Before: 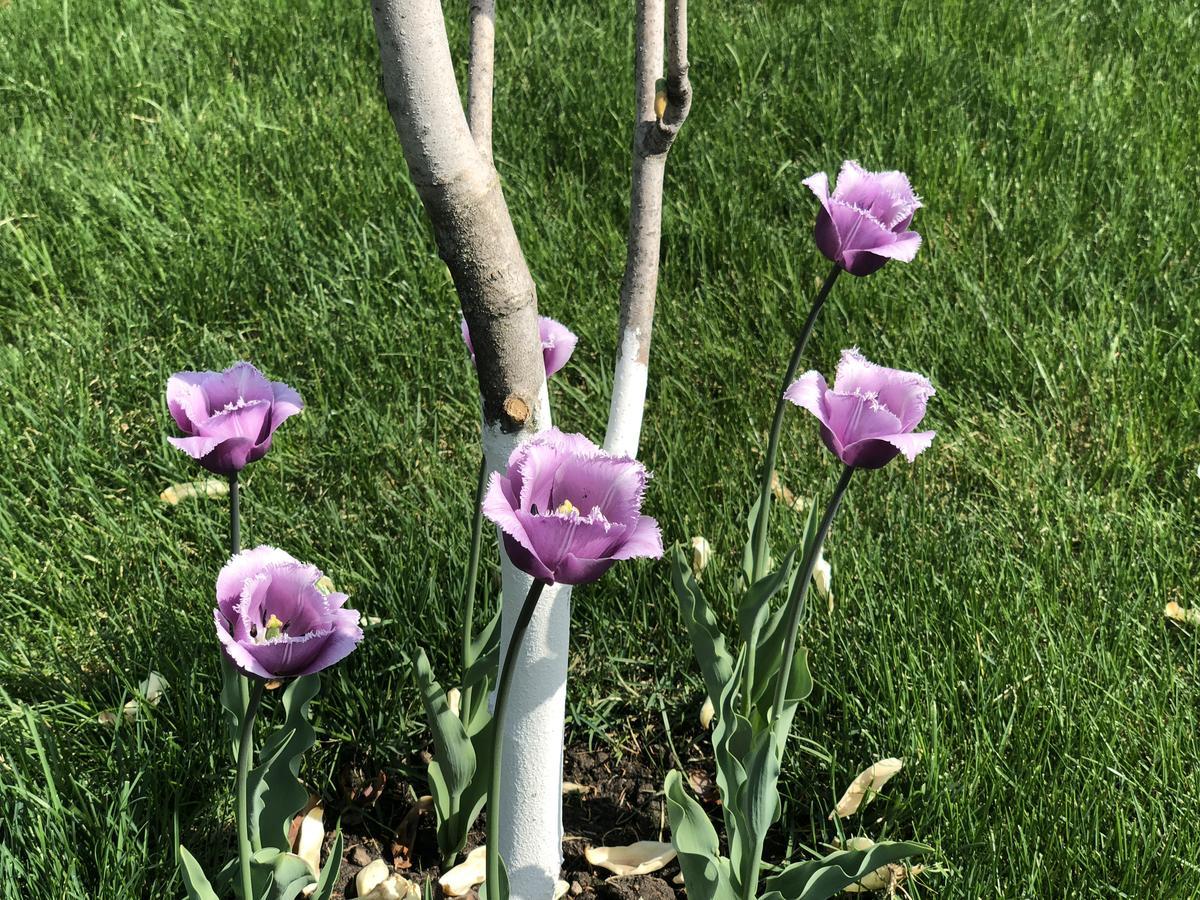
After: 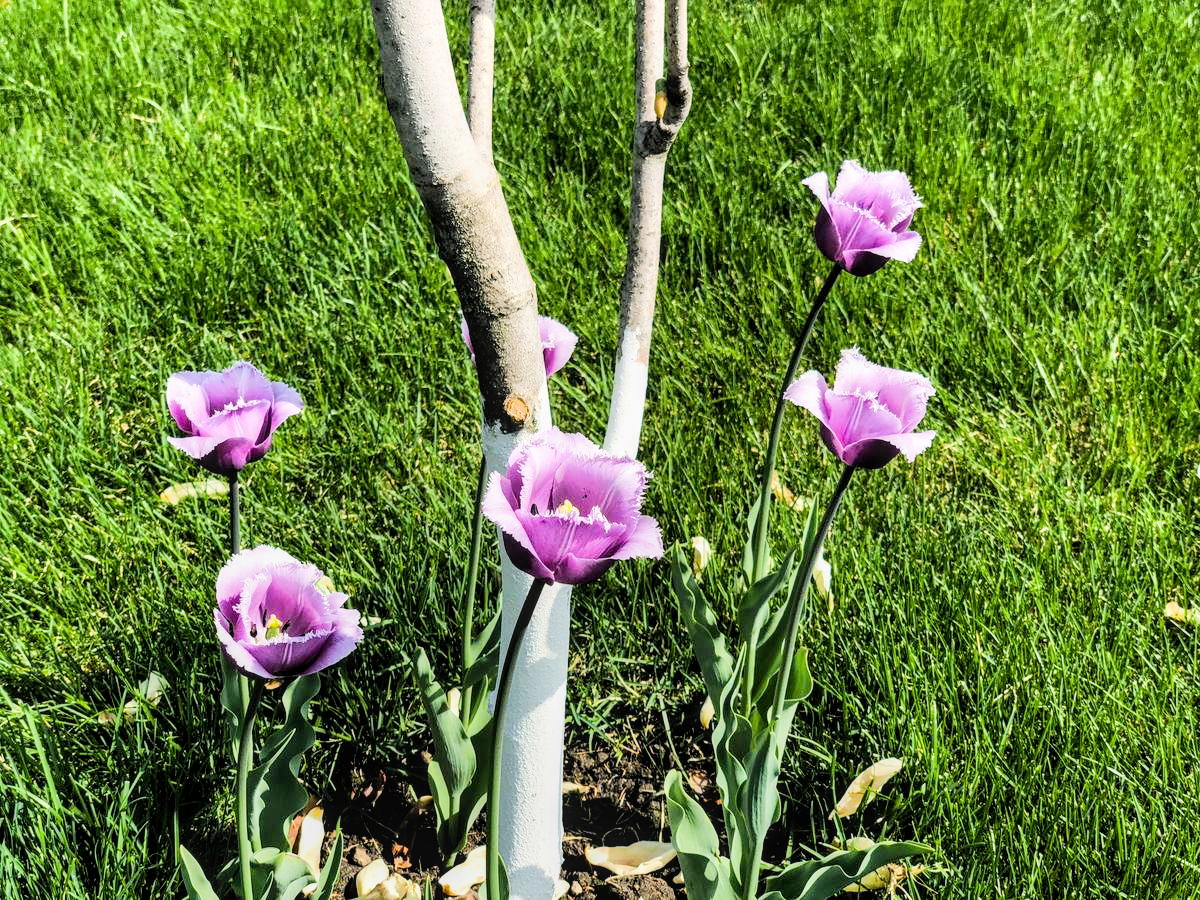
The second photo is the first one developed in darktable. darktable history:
local contrast: on, module defaults
color balance rgb: perceptual saturation grading › global saturation 30%, global vibrance 20%
exposure: black level correction 0, exposure 0.9 EV, compensate highlight preservation false
filmic rgb: black relative exposure -5 EV, hardness 2.88, contrast 1.3, highlights saturation mix -30%
